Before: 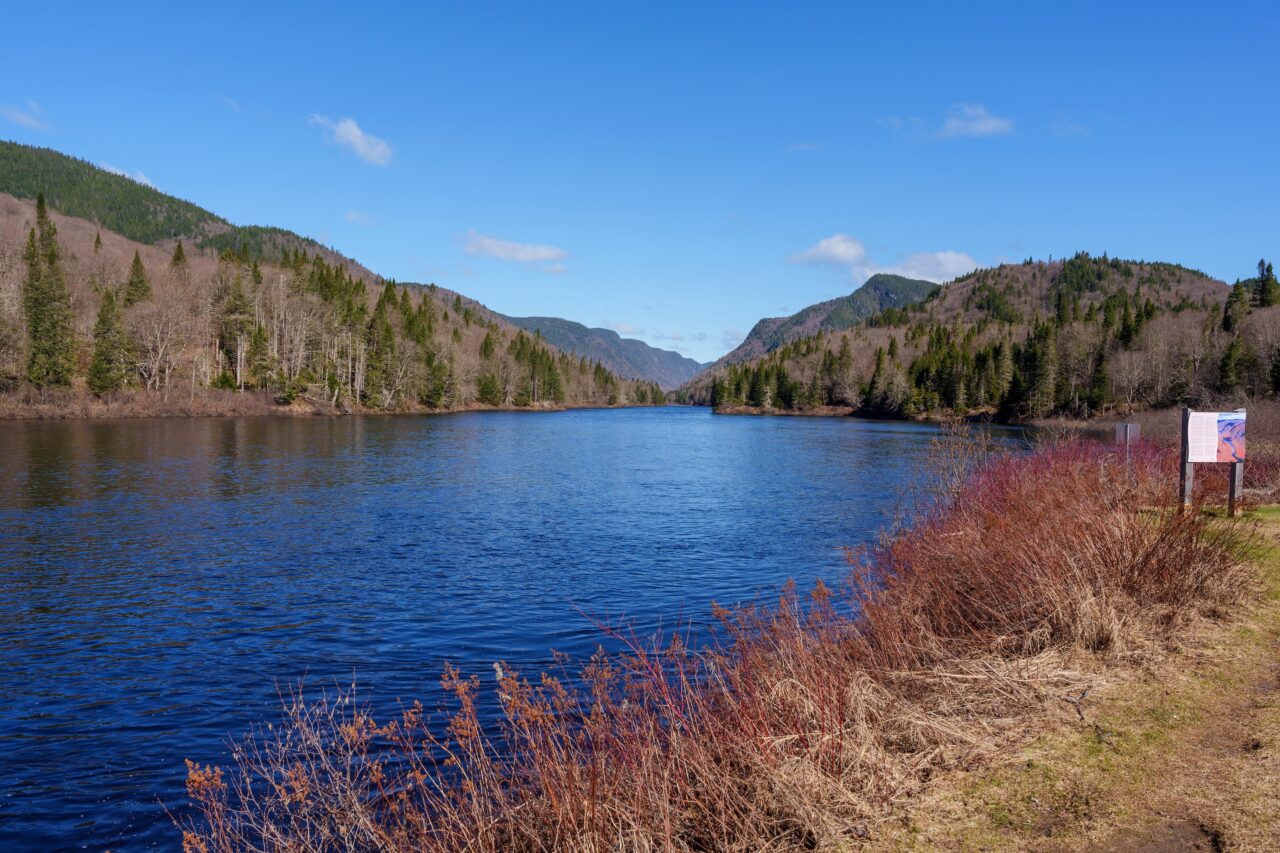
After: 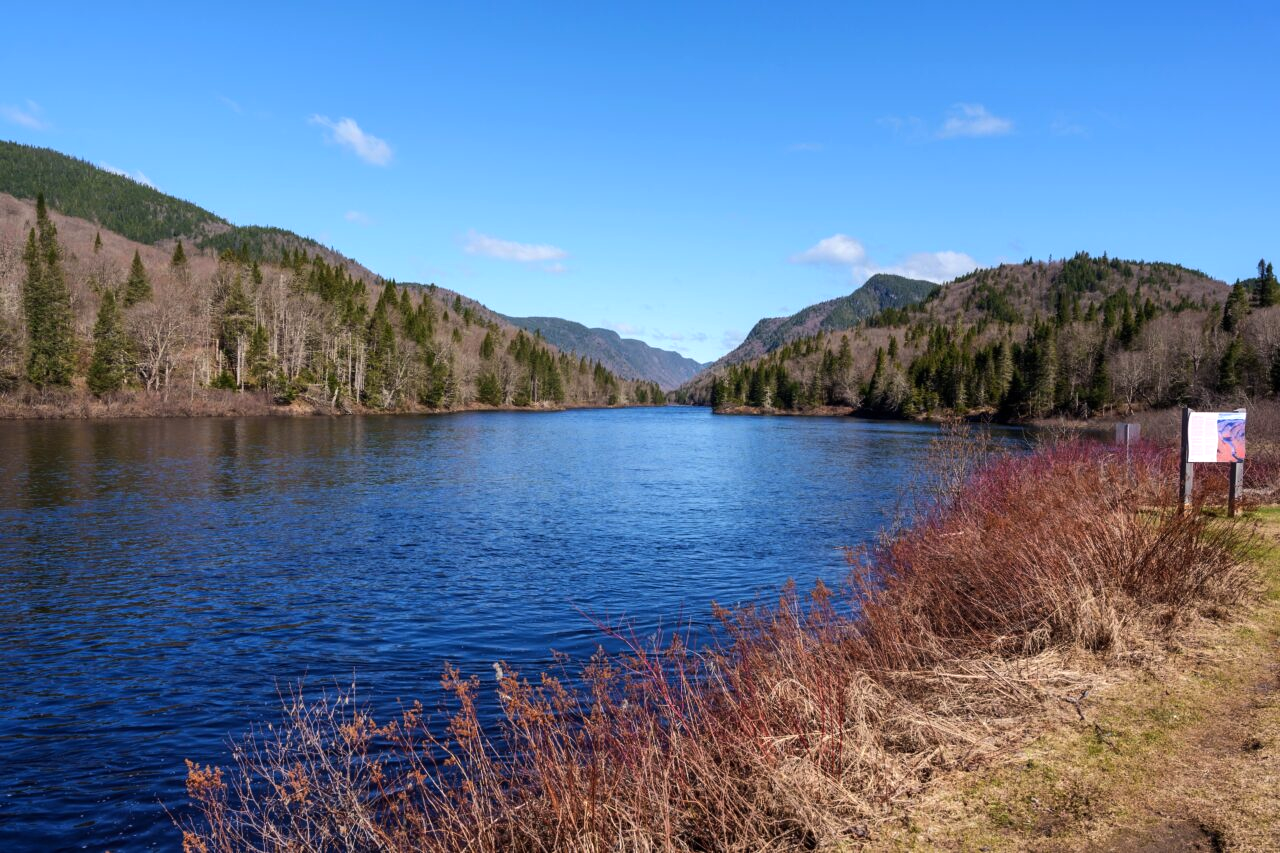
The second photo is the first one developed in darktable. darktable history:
rotate and perspective: crop left 0, crop top 0
tone equalizer: -8 EV -0.417 EV, -7 EV -0.389 EV, -6 EV -0.333 EV, -5 EV -0.222 EV, -3 EV 0.222 EV, -2 EV 0.333 EV, -1 EV 0.389 EV, +0 EV 0.417 EV, edges refinement/feathering 500, mask exposure compensation -1.57 EV, preserve details no
